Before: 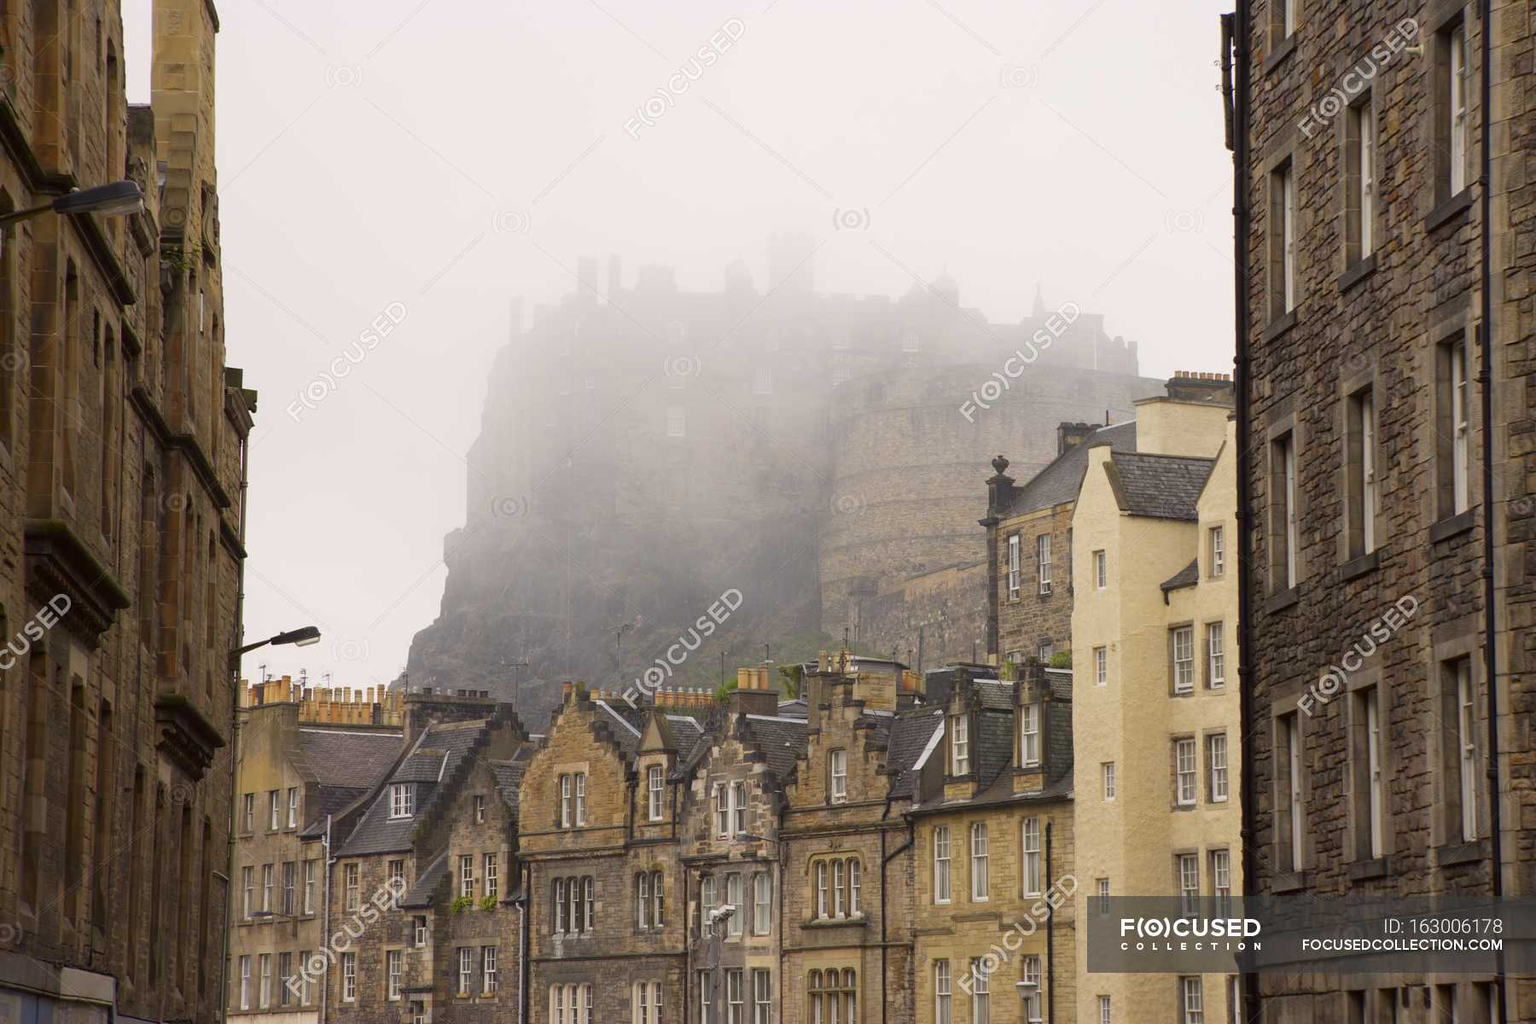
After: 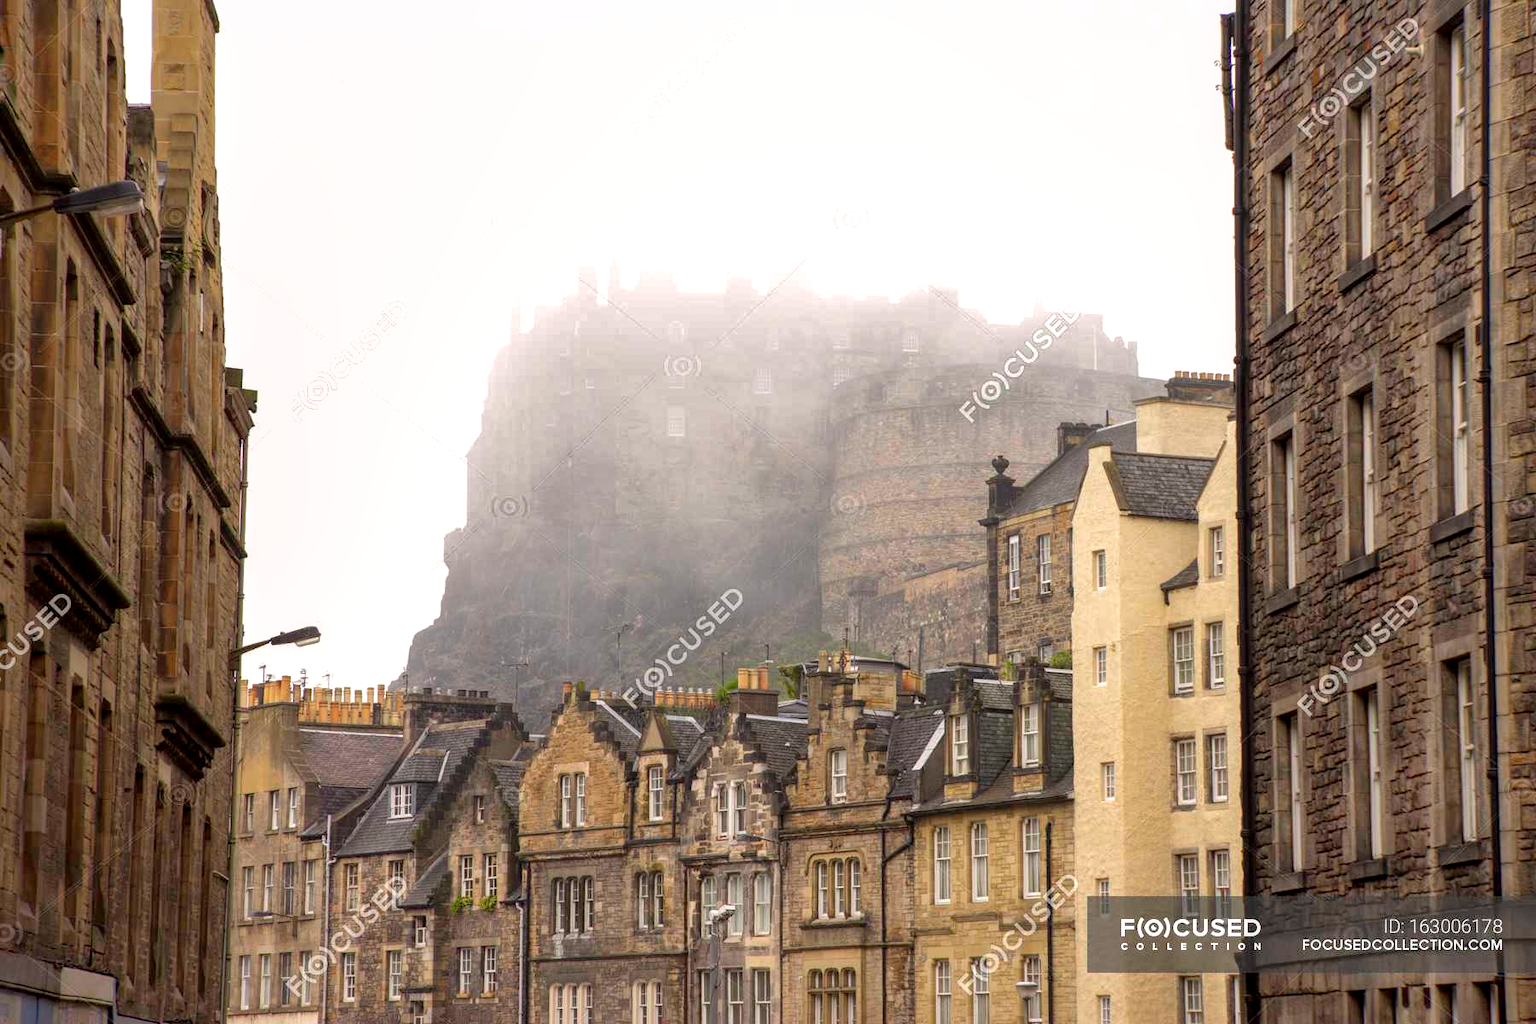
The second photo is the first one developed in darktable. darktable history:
tone equalizer: -8 EV -0.429 EV, -7 EV -0.399 EV, -6 EV -0.302 EV, -5 EV -0.251 EV, -3 EV 0.231 EV, -2 EV 0.322 EV, -1 EV 0.403 EV, +0 EV 0.44 EV
local contrast: detail 130%
shadows and highlights: on, module defaults
